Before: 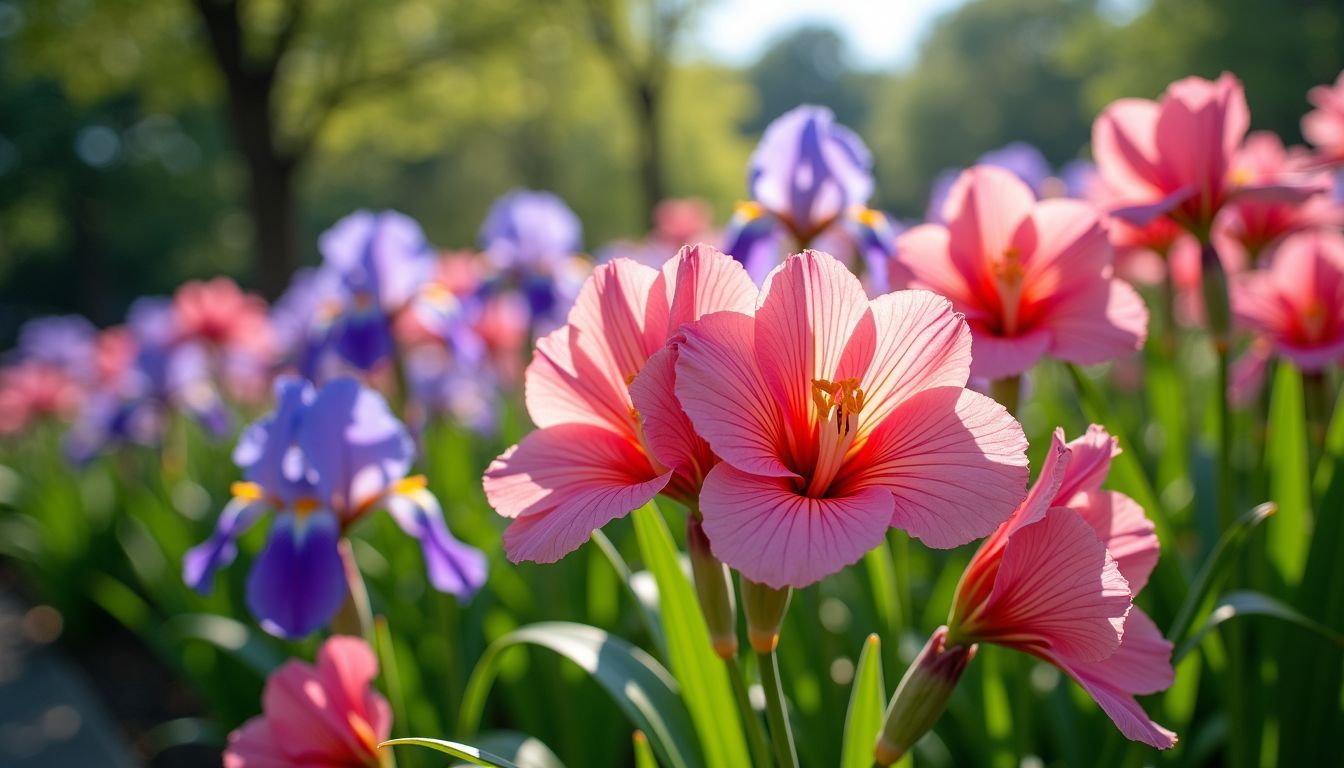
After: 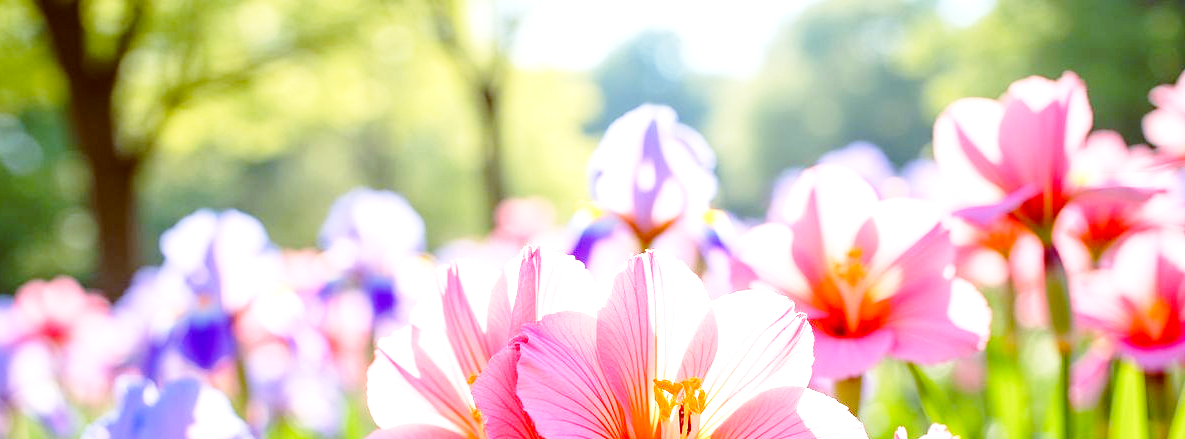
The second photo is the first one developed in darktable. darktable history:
crop and rotate: left 11.812%, bottom 42.776%
color balance: lift [1, 1.015, 1.004, 0.985], gamma [1, 0.958, 0.971, 1.042], gain [1, 0.956, 0.977, 1.044]
base curve: curves: ch0 [(0, 0) (0.028, 0.03) (0.121, 0.232) (0.46, 0.748) (0.859, 0.968) (1, 1)], preserve colors none
exposure: black level correction 0, exposure 1.2 EV, compensate highlight preservation false
